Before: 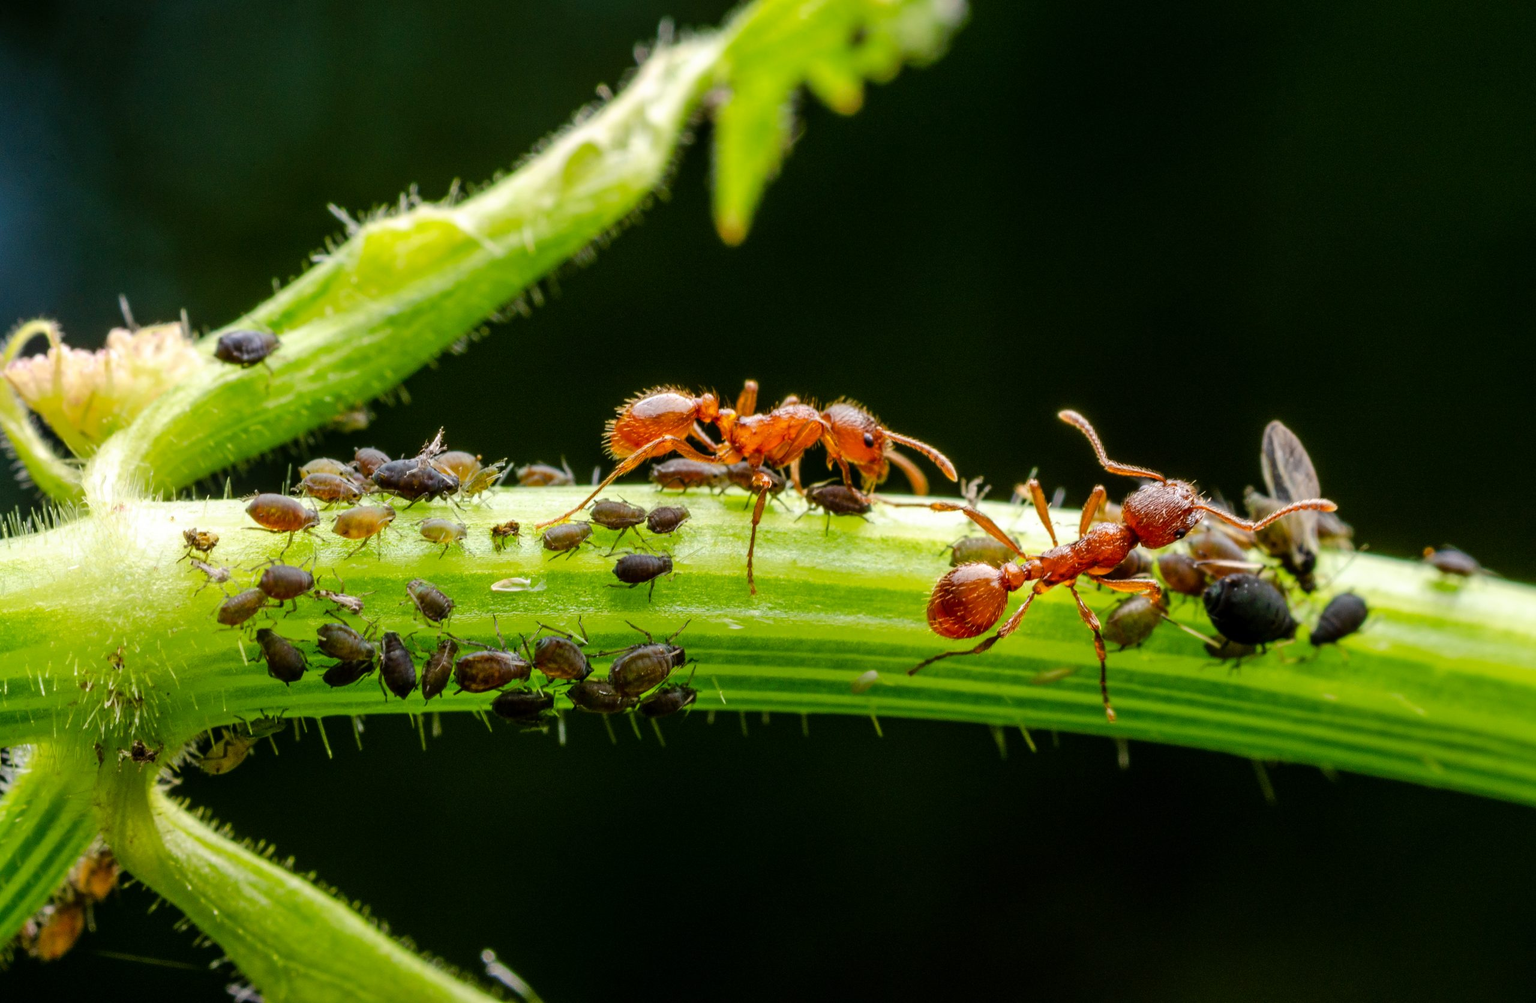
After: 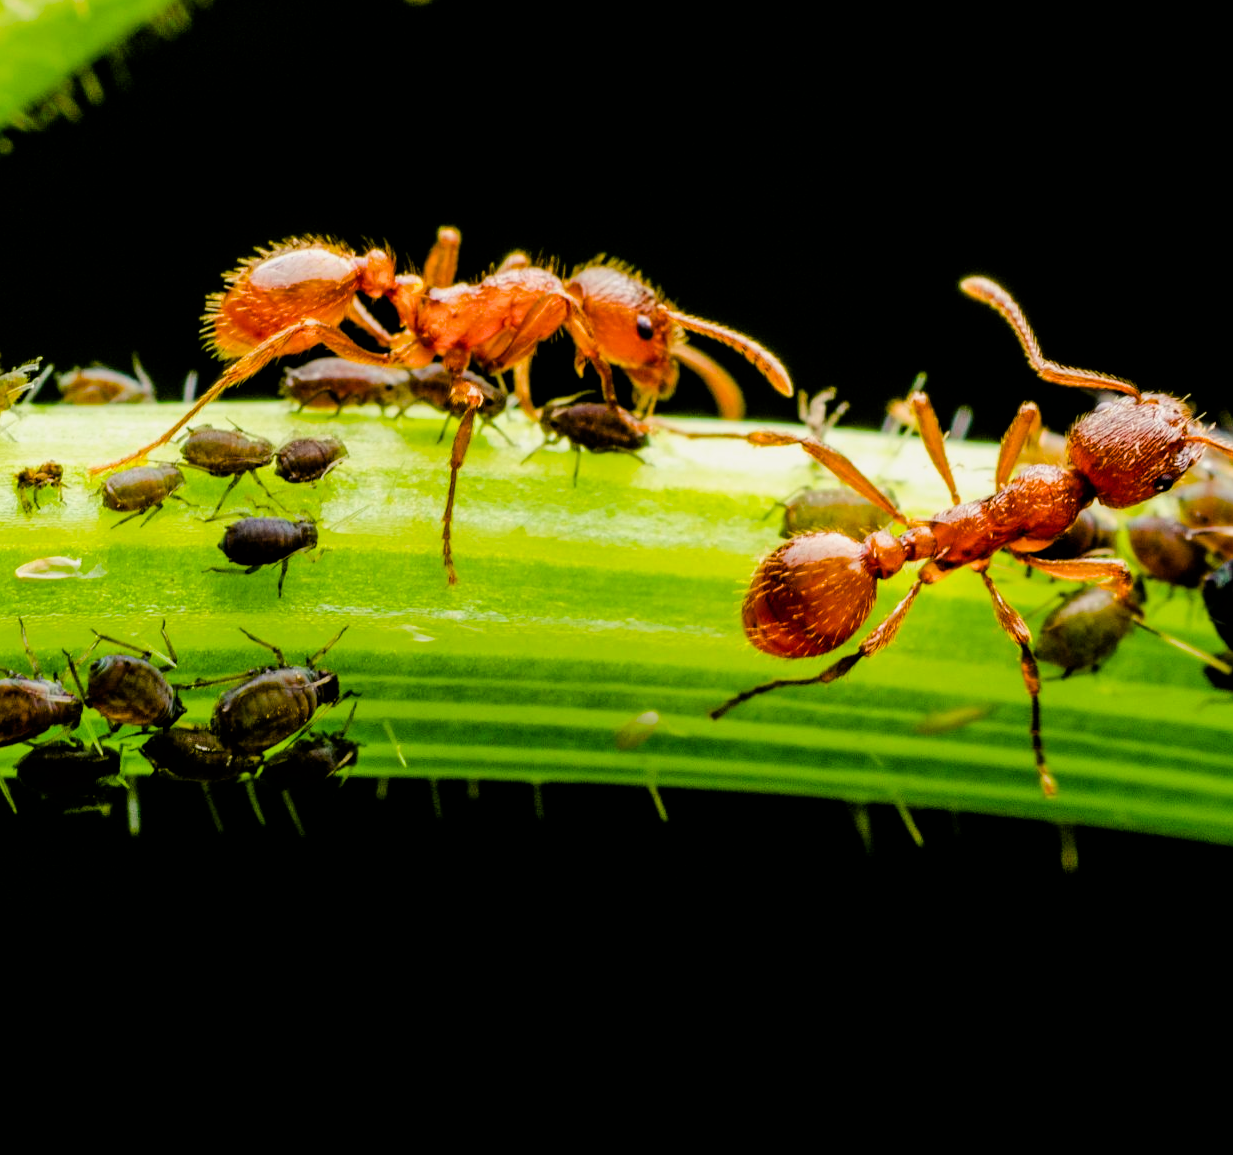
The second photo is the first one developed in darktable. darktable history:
color balance rgb: highlights gain › luminance 6.536%, highlights gain › chroma 2.547%, highlights gain › hue 88.2°, linear chroma grading › mid-tones 7.483%, perceptual saturation grading › global saturation 35.081%, perceptual saturation grading › highlights -29.843%, perceptual saturation grading › shadows 34.59%, perceptual brilliance grading › mid-tones 9.984%, perceptual brilliance grading › shadows 14.445%, global vibrance 20%
filmic rgb: black relative exposure -5.06 EV, white relative exposure 3.2 EV, threshold 2.94 EV, hardness 3.42, contrast 1.187, highlights saturation mix -30.01%, enable highlight reconstruction true
crop: left 31.4%, top 24.342%, right 20.416%, bottom 6.517%
